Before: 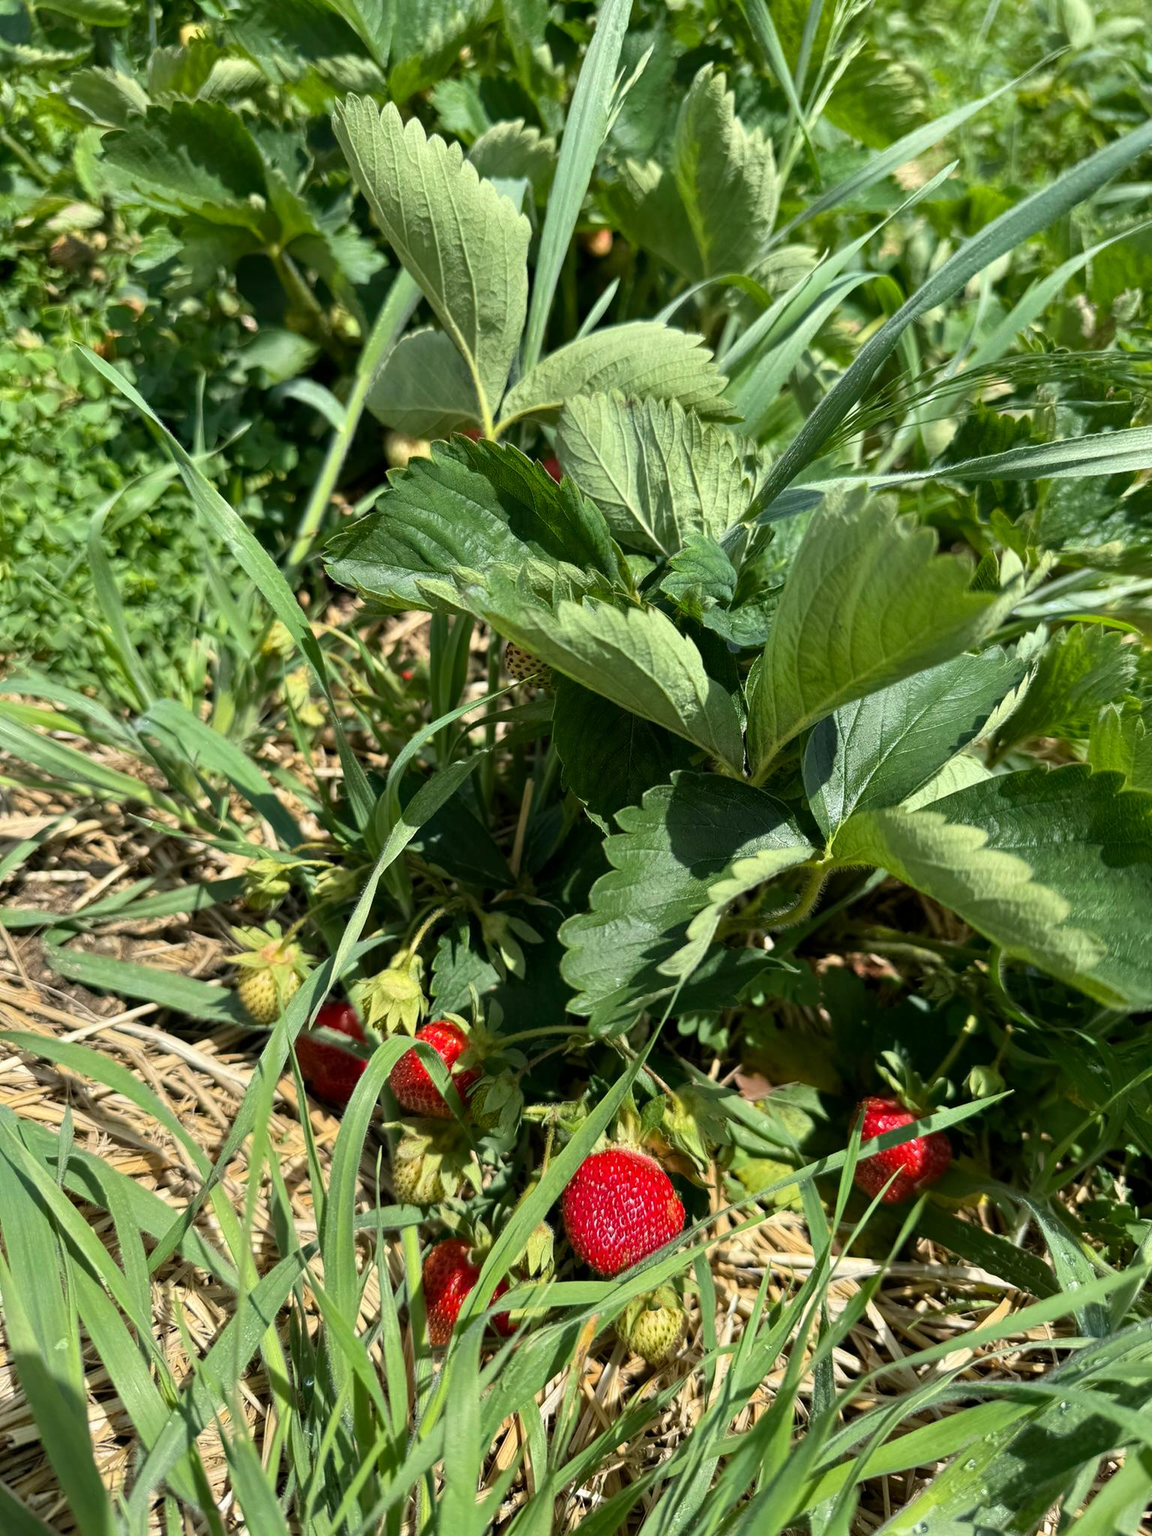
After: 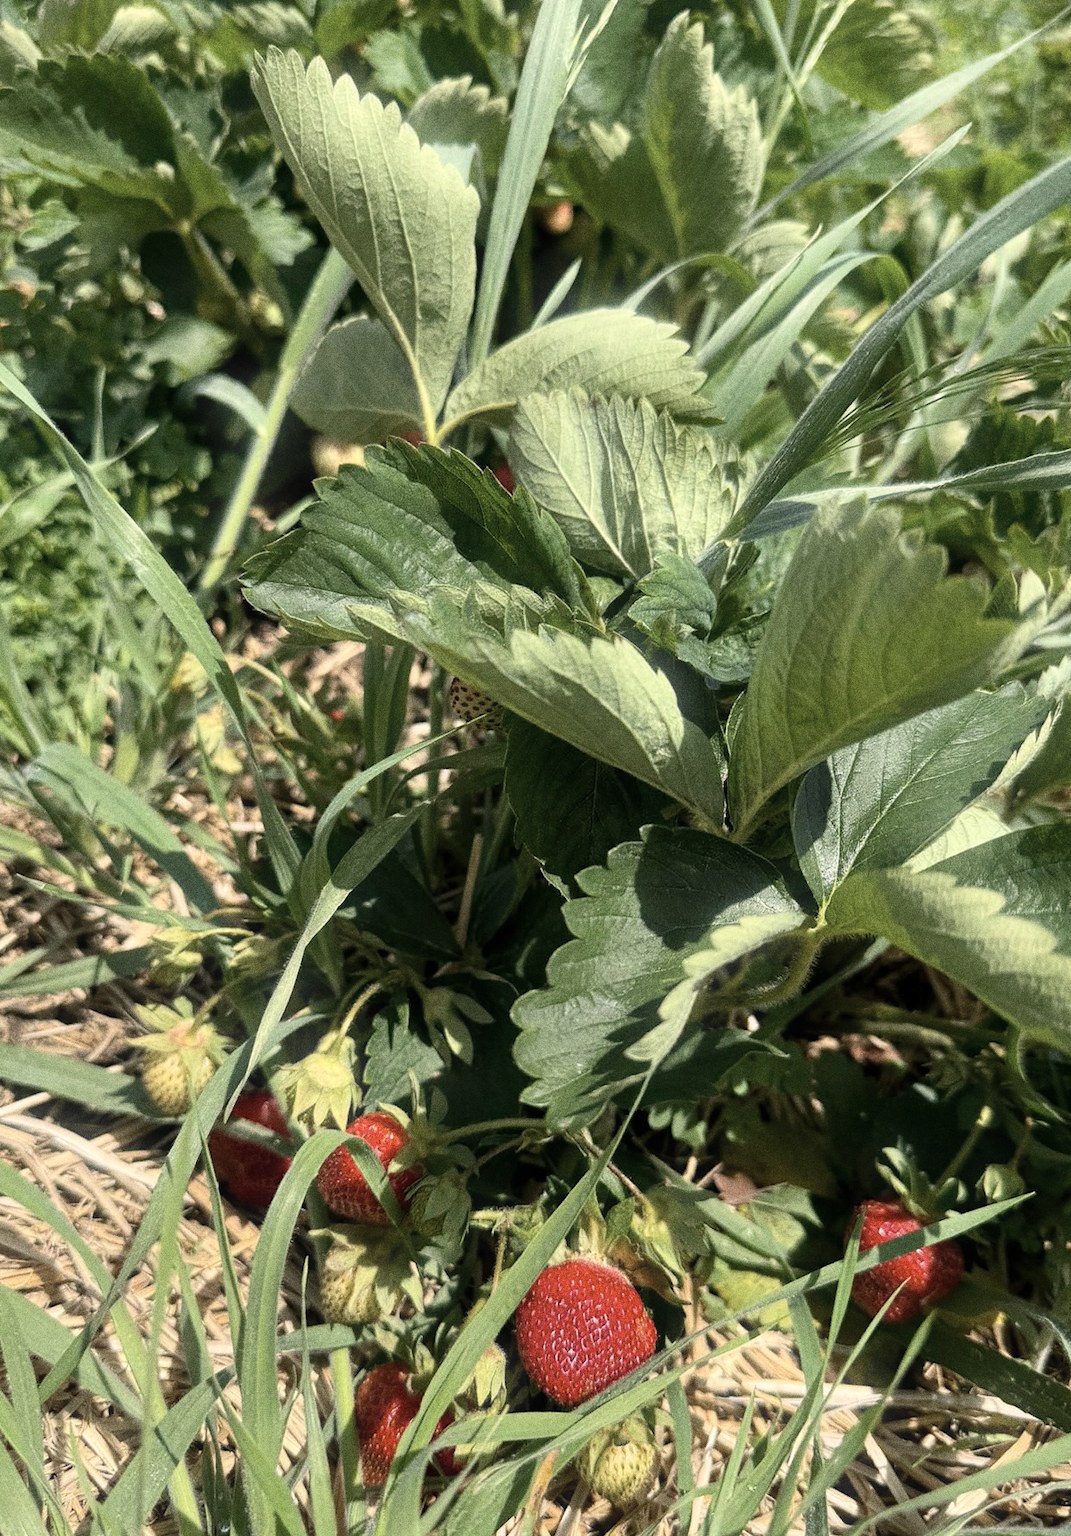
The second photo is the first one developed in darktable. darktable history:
color correction: highlights a* 5.59, highlights b* 5.24, saturation 0.68
grain: coarseness 0.09 ISO, strength 40%
crop: left 9.929%, top 3.475%, right 9.188%, bottom 9.529%
bloom: size 5%, threshold 95%, strength 15%
